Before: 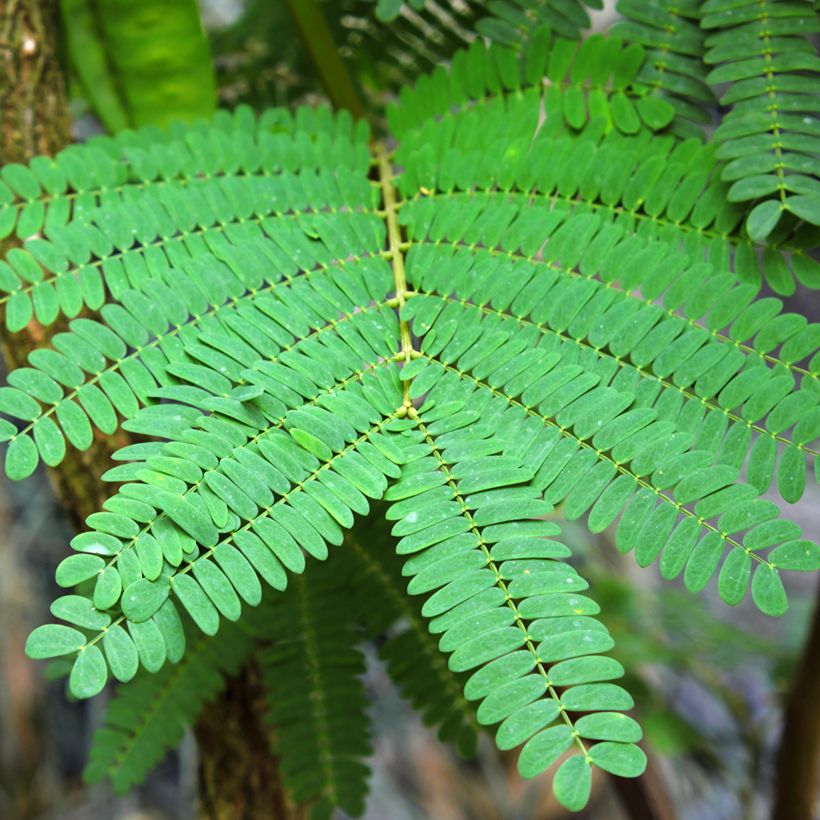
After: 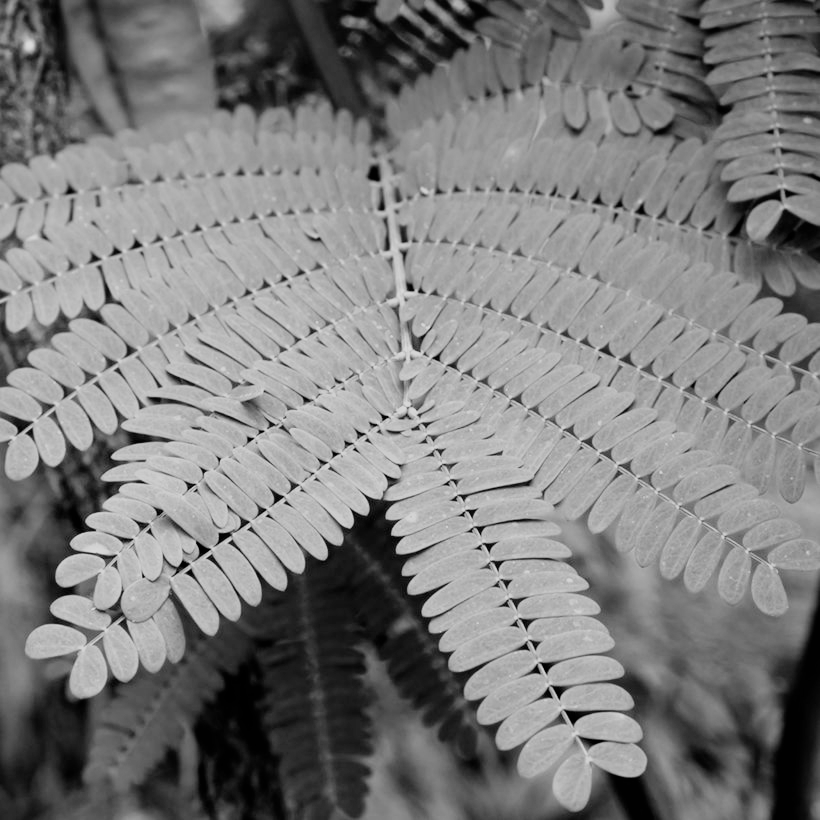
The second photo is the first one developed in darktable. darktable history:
filmic rgb: black relative exposure -5 EV, hardness 2.88, contrast 1.2, highlights saturation mix -30%
monochrome: a 32, b 64, size 2.3
